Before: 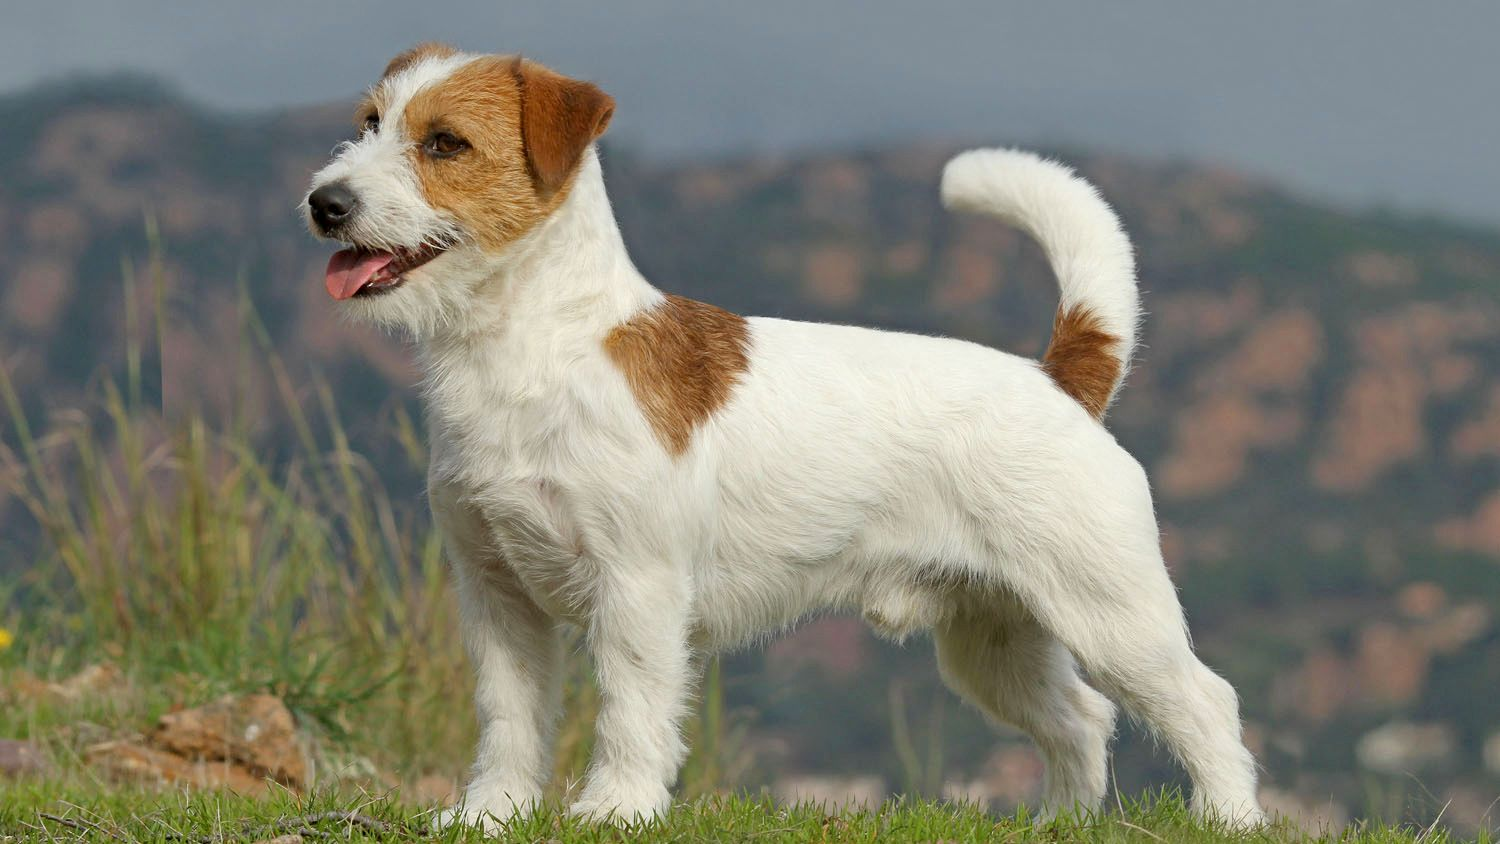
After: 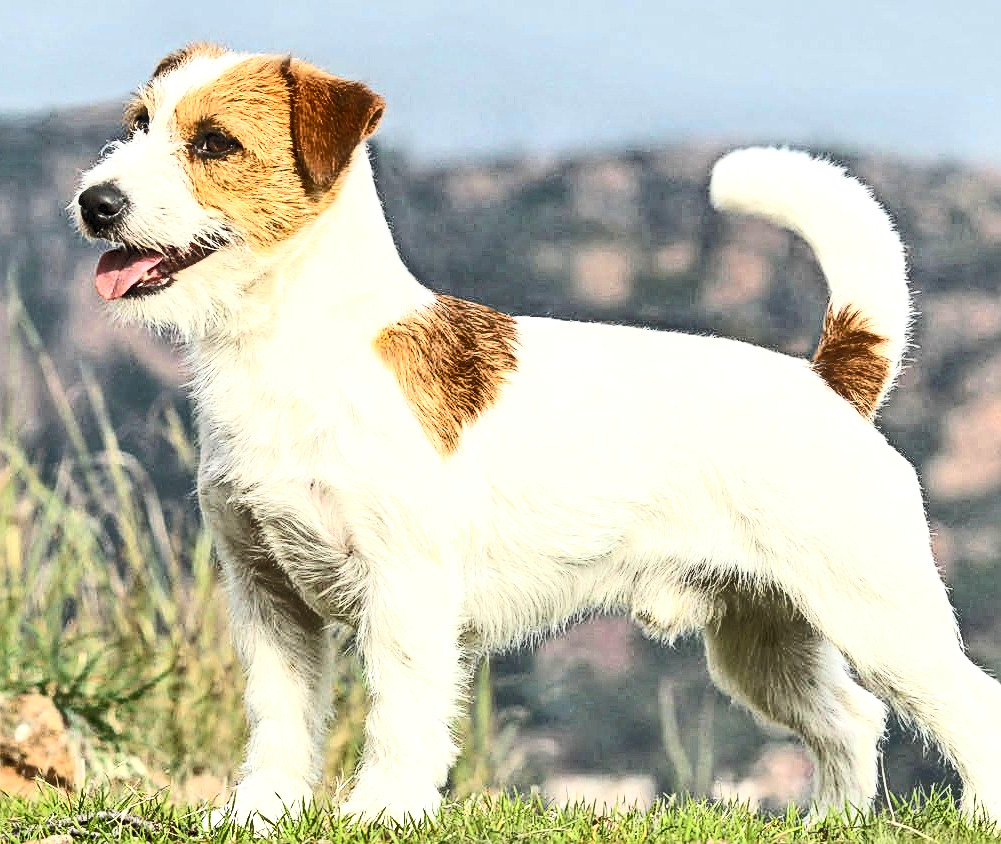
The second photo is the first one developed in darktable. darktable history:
shadows and highlights: soften with gaussian
crop: left 15.396%, right 17.832%
sharpen: on, module defaults
contrast brightness saturation: contrast 0.377, brightness 0.541
exposure: exposure 0.293 EV, compensate highlight preservation false
tone equalizer: -8 EV -0.742 EV, -7 EV -0.707 EV, -6 EV -0.586 EV, -5 EV -0.388 EV, -3 EV 0.371 EV, -2 EV 0.6 EV, -1 EV 0.683 EV, +0 EV 0.772 EV, edges refinement/feathering 500, mask exposure compensation -1.57 EV, preserve details no
local contrast: on, module defaults
